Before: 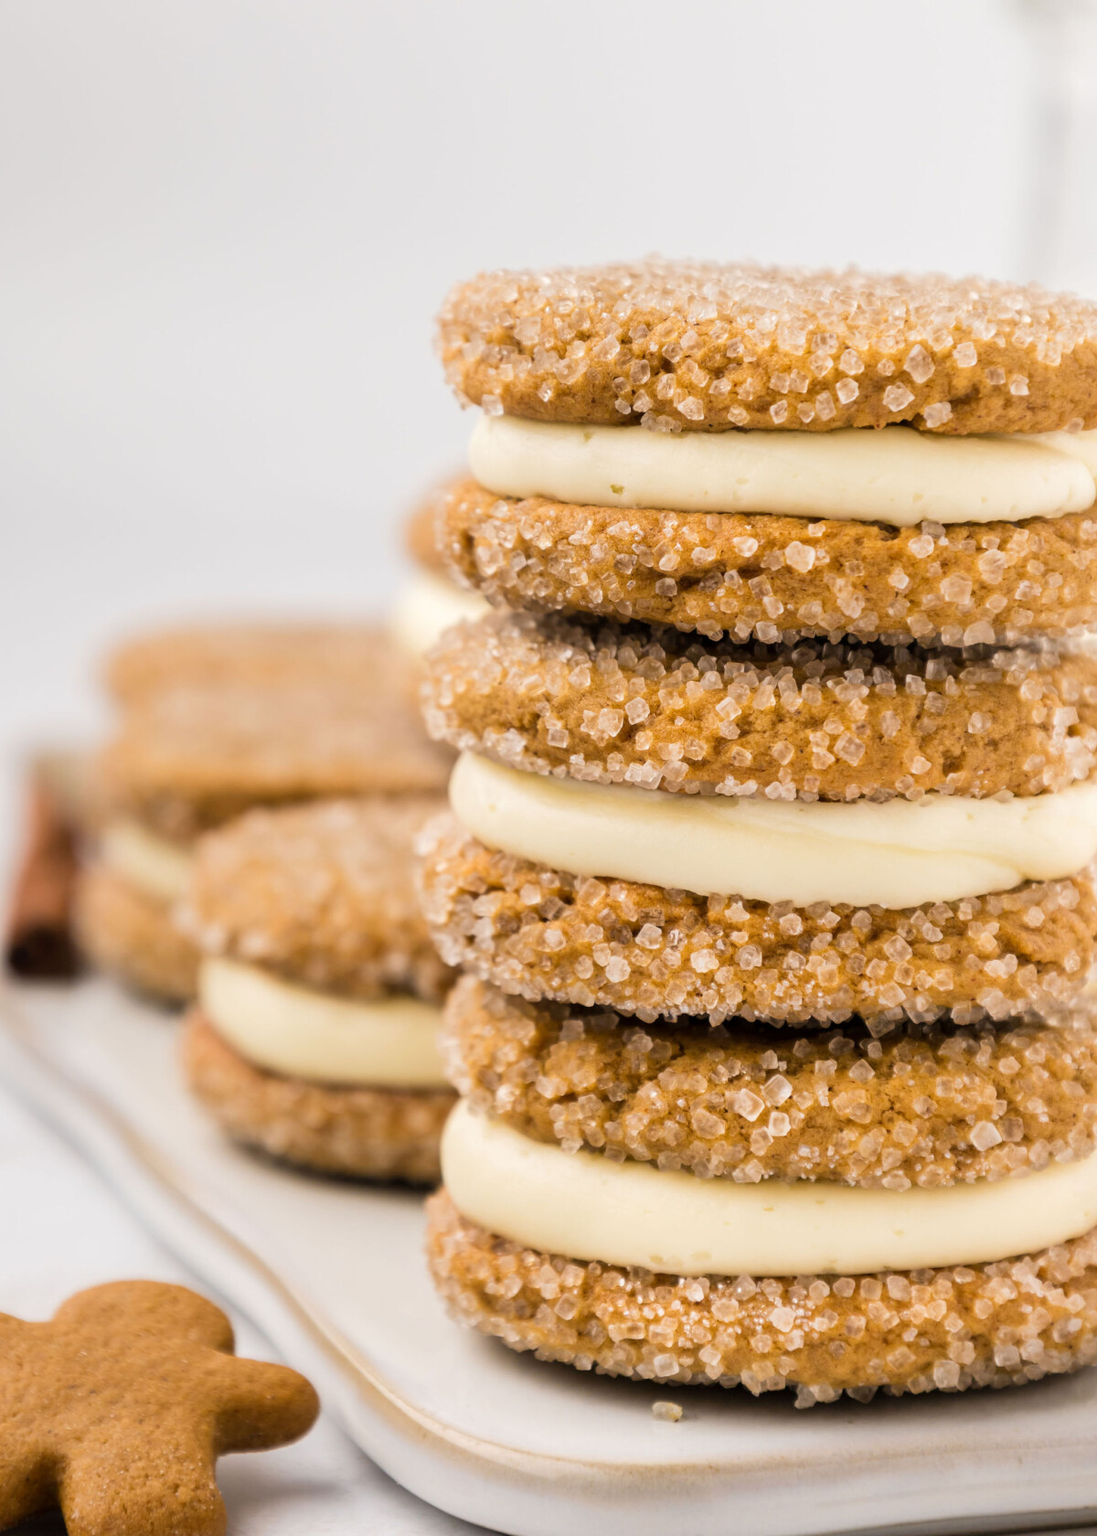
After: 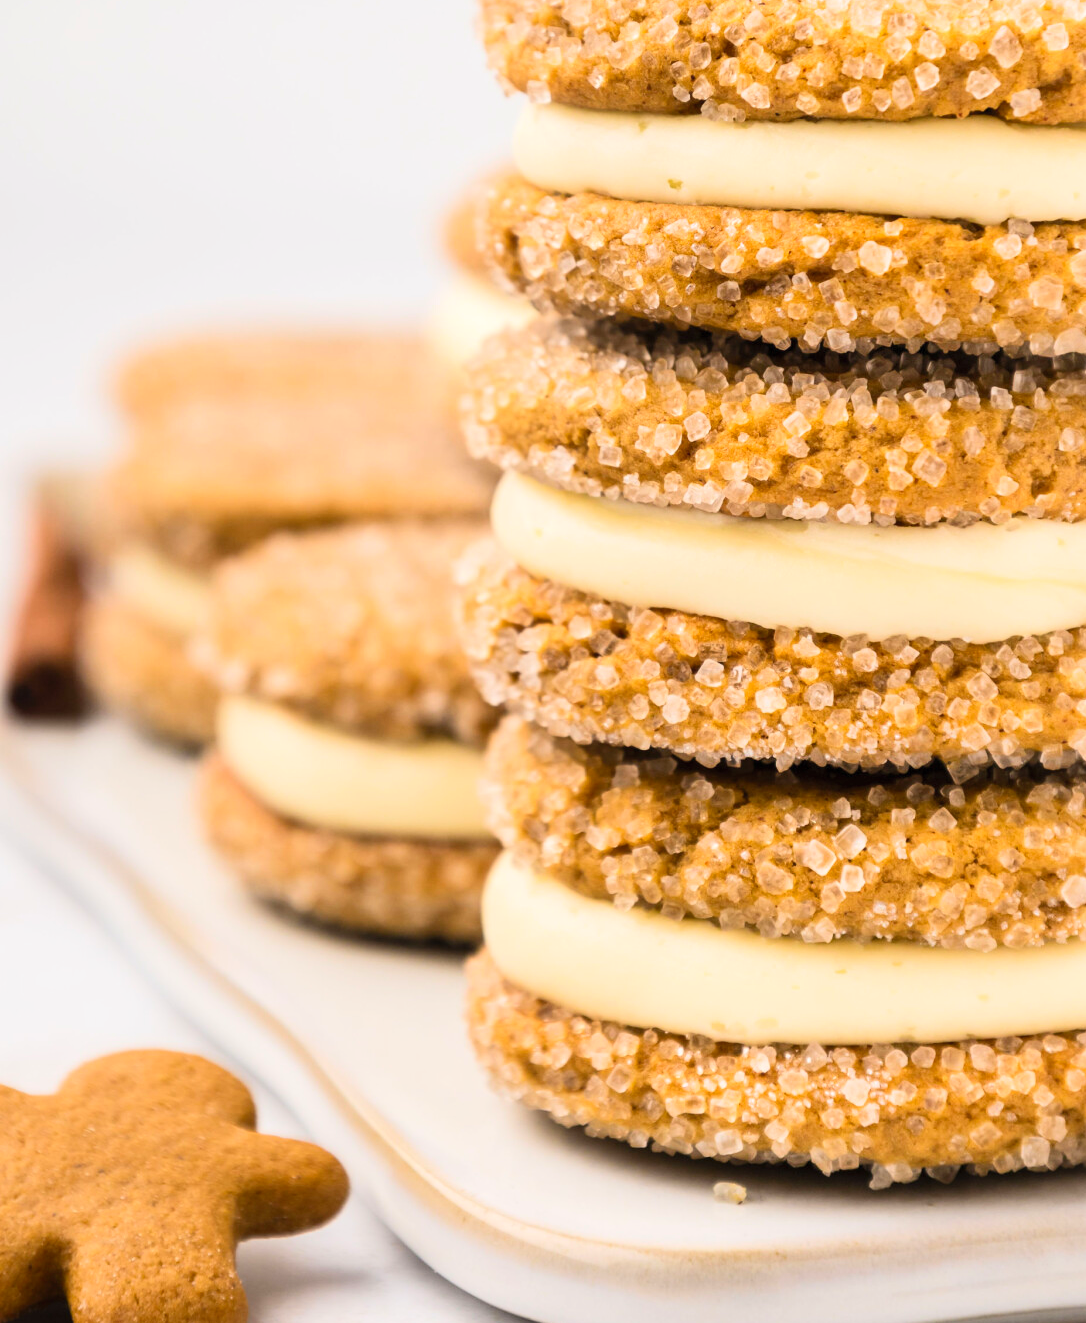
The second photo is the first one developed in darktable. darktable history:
crop: top 20.916%, right 9.437%, bottom 0.316%
contrast brightness saturation: contrast 0.2, brightness 0.16, saturation 0.22
